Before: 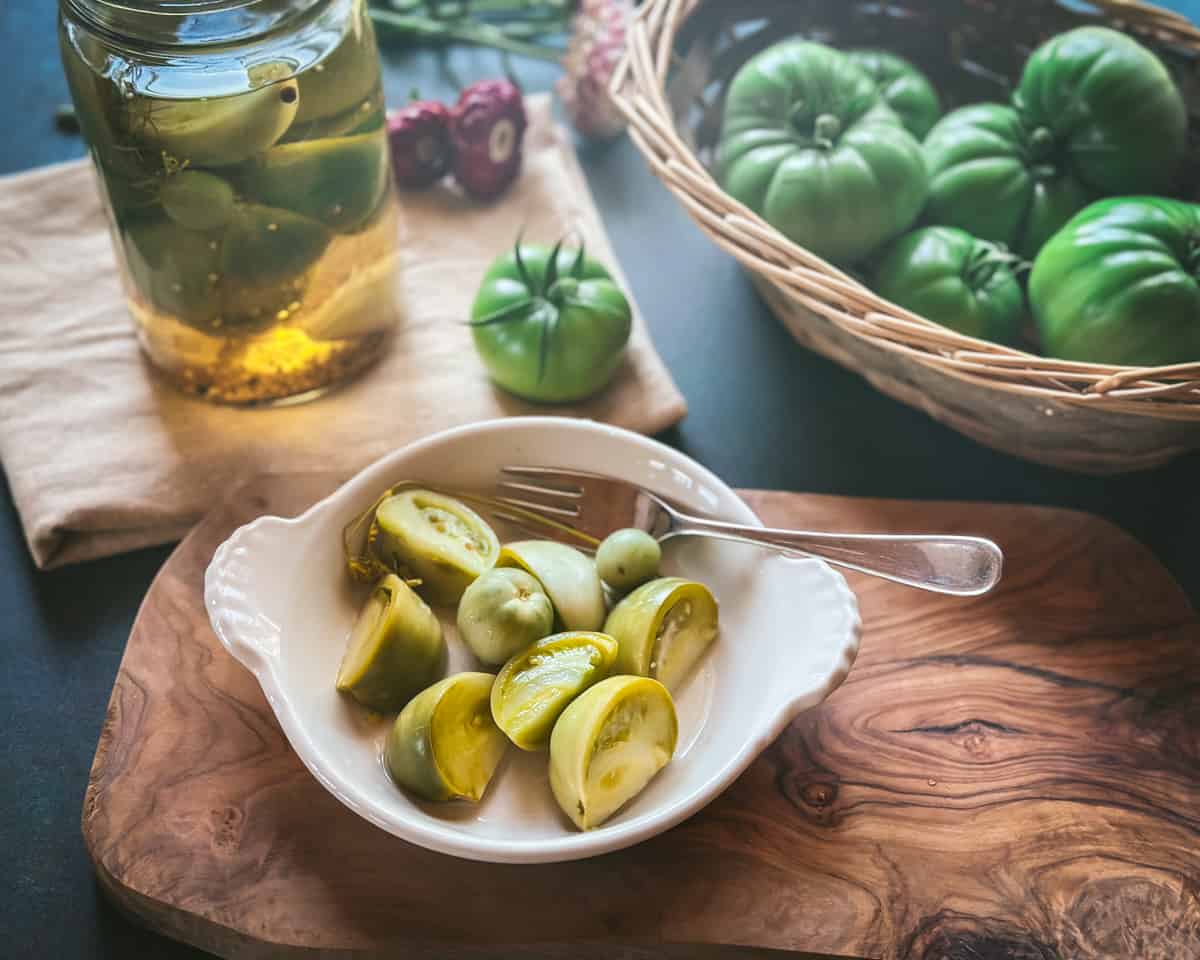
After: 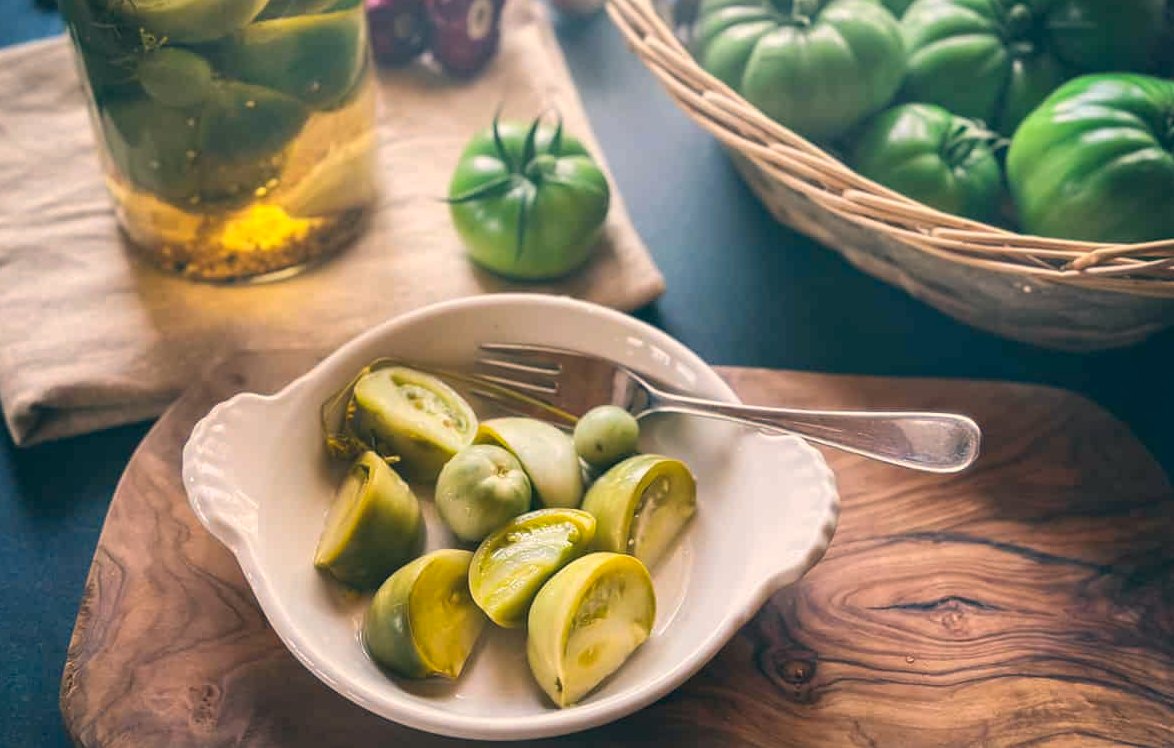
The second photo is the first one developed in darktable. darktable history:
color correction: highlights a* 10.29, highlights b* 14.1, shadows a* -10.39, shadows b* -14.88
crop and rotate: left 1.905%, top 12.886%, right 0.201%, bottom 9.179%
